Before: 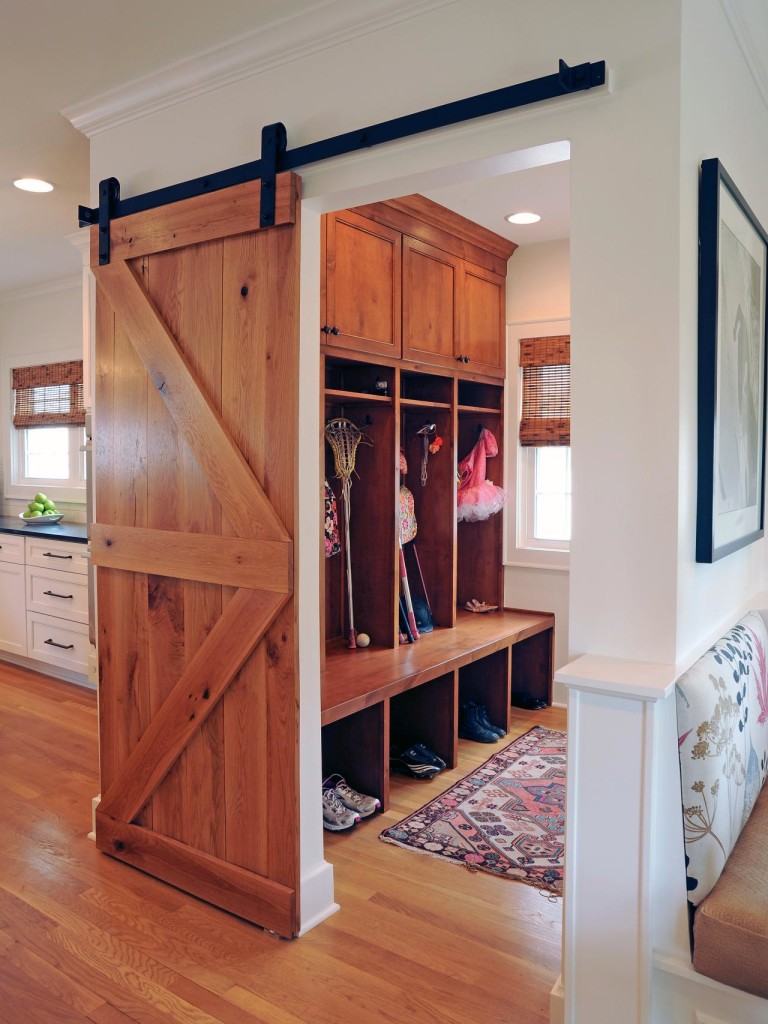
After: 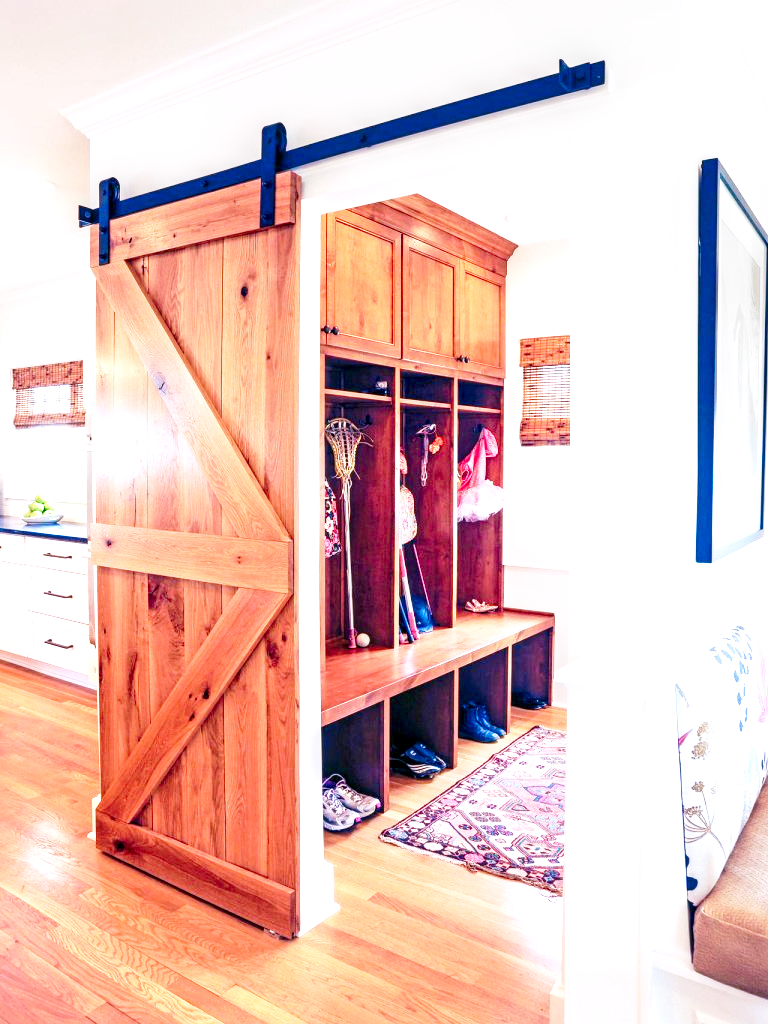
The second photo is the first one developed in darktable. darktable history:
local contrast: detail 150%
color zones: curves: ch1 [(0.25, 0.5) (0.747, 0.71)]
base curve: curves: ch0 [(0, 0) (0.005, 0.002) (0.15, 0.3) (0.4, 0.7) (0.75, 0.95) (1, 1)], preserve colors none
white balance: red 1.004, blue 1.096
exposure: black level correction 0, exposure 1.2 EV, compensate exposure bias true, compensate highlight preservation false
